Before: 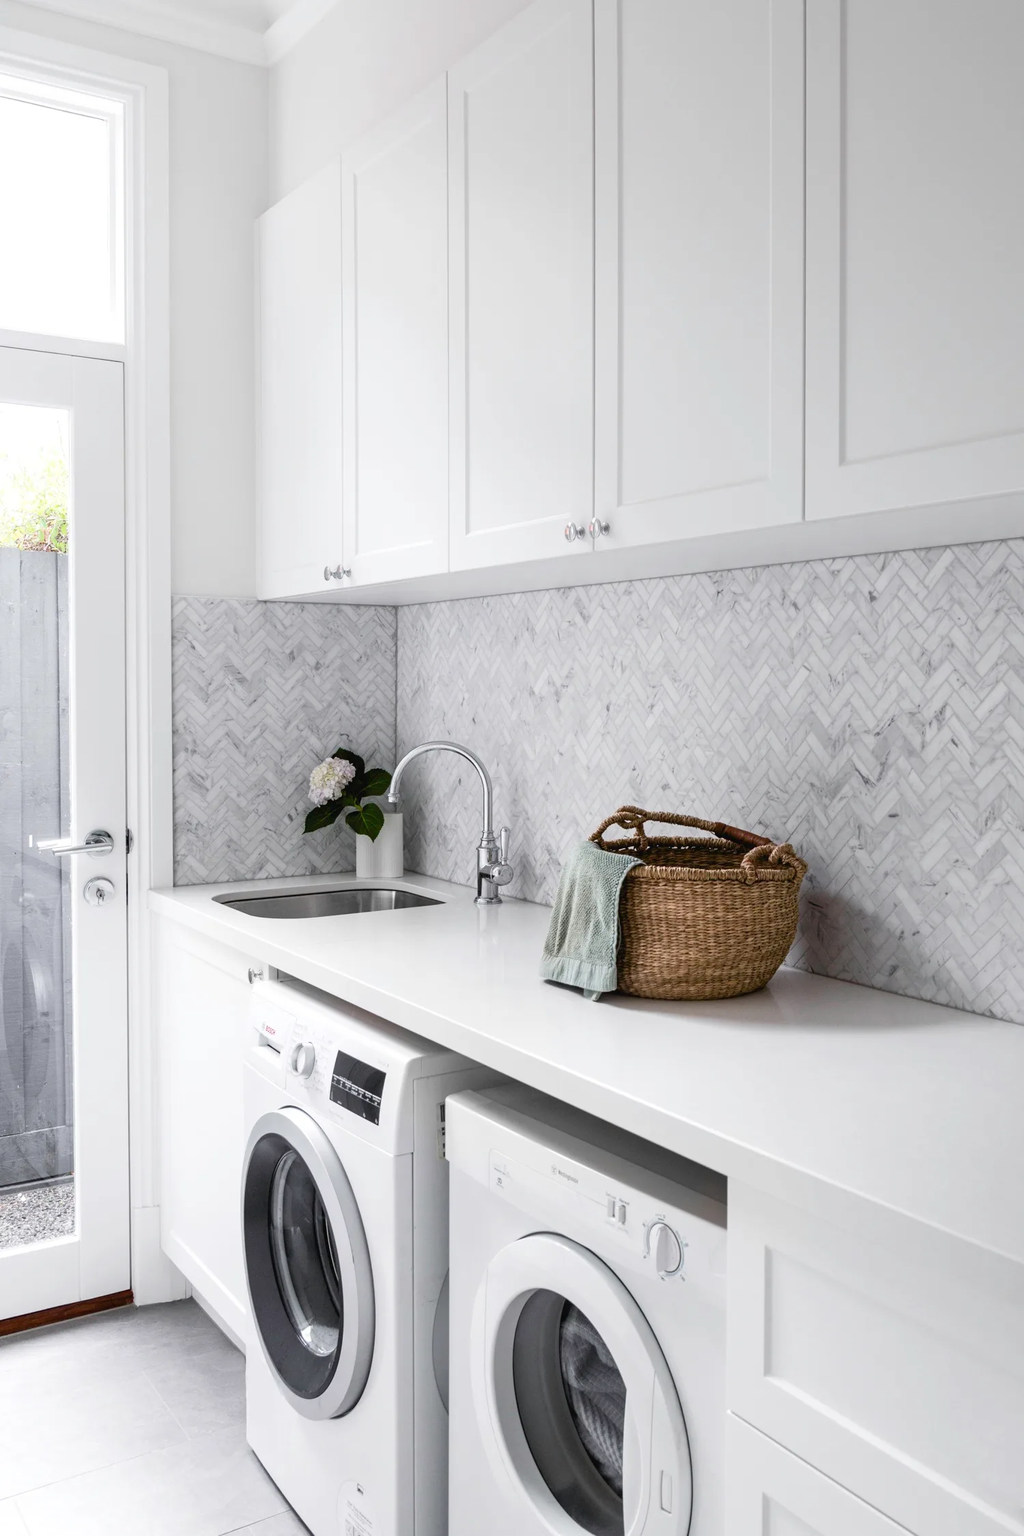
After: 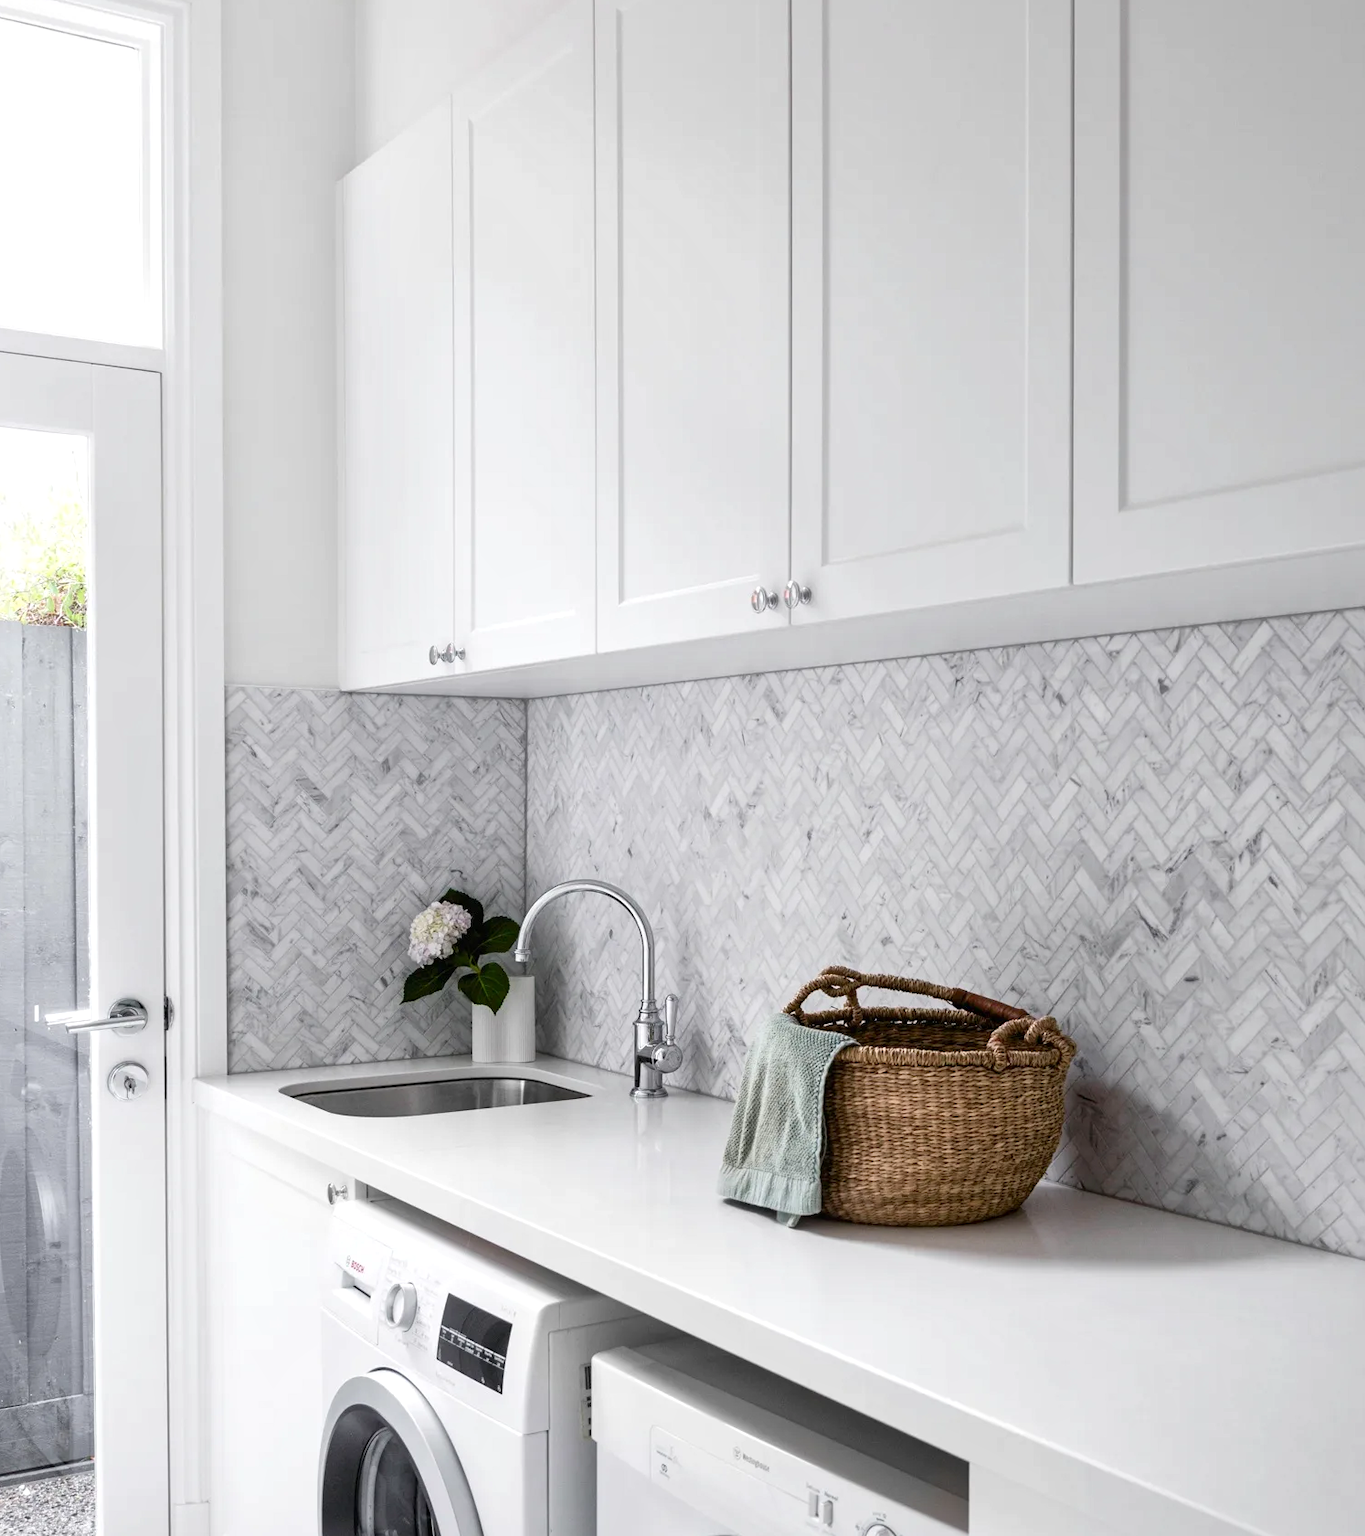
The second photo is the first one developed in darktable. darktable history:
crop: left 0.387%, top 5.469%, bottom 19.809%
local contrast: mode bilateral grid, contrast 20, coarseness 50, detail 132%, midtone range 0.2
